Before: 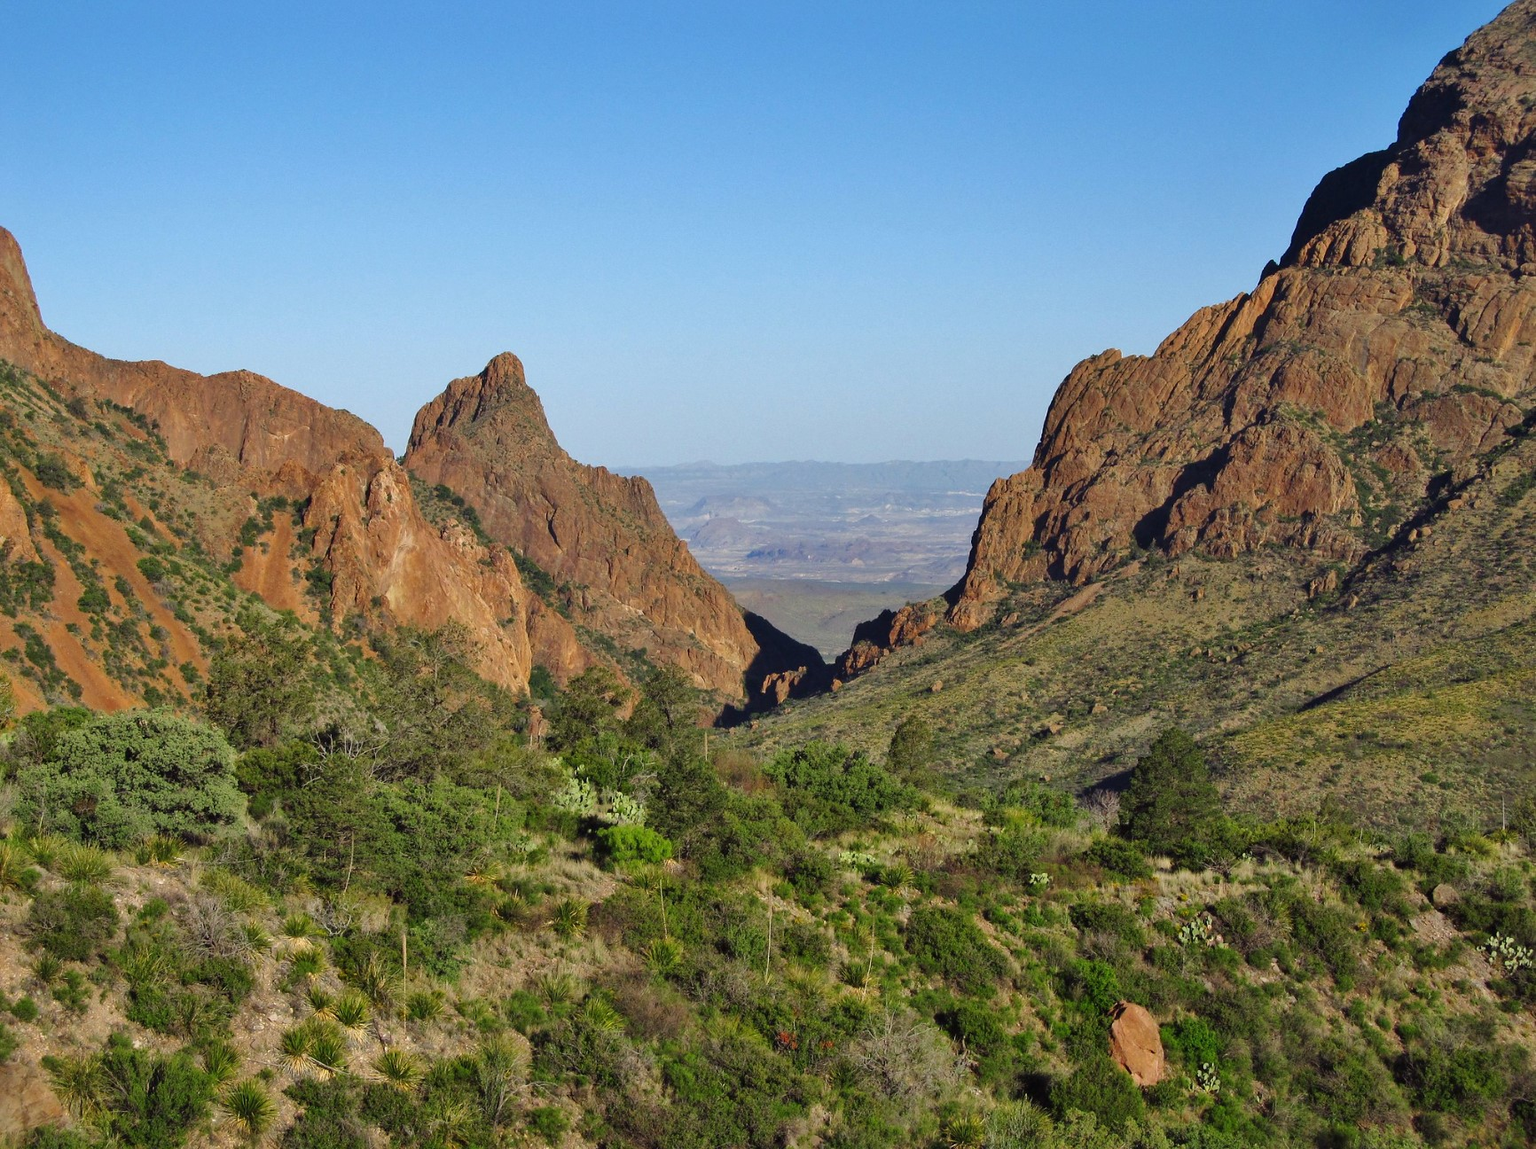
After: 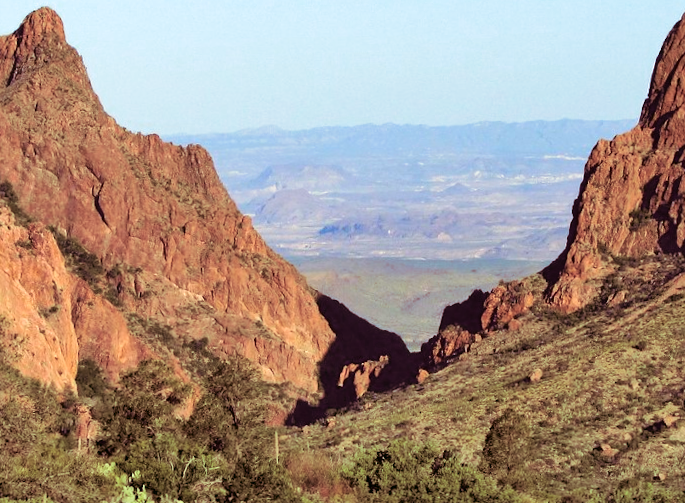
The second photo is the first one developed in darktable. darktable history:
crop: left 30%, top 30%, right 30%, bottom 30%
exposure: black level correction 0.005, exposure 0.417 EV, compensate highlight preservation false
tone curve: curves: ch0 [(0, 0.021) (0.049, 0.044) (0.152, 0.14) (0.328, 0.357) (0.473, 0.529) (0.641, 0.705) (0.868, 0.887) (1, 0.969)]; ch1 [(0, 0) (0.322, 0.328) (0.43, 0.425) (0.474, 0.466) (0.502, 0.503) (0.522, 0.526) (0.564, 0.591) (0.602, 0.632) (0.677, 0.701) (0.859, 0.885) (1, 1)]; ch2 [(0, 0) (0.33, 0.301) (0.447, 0.44) (0.502, 0.505) (0.535, 0.554) (0.565, 0.598) (0.618, 0.629) (1, 1)], color space Lab, independent channels, preserve colors none
rotate and perspective: rotation -1°, crop left 0.011, crop right 0.989, crop top 0.025, crop bottom 0.975
split-toning: on, module defaults
